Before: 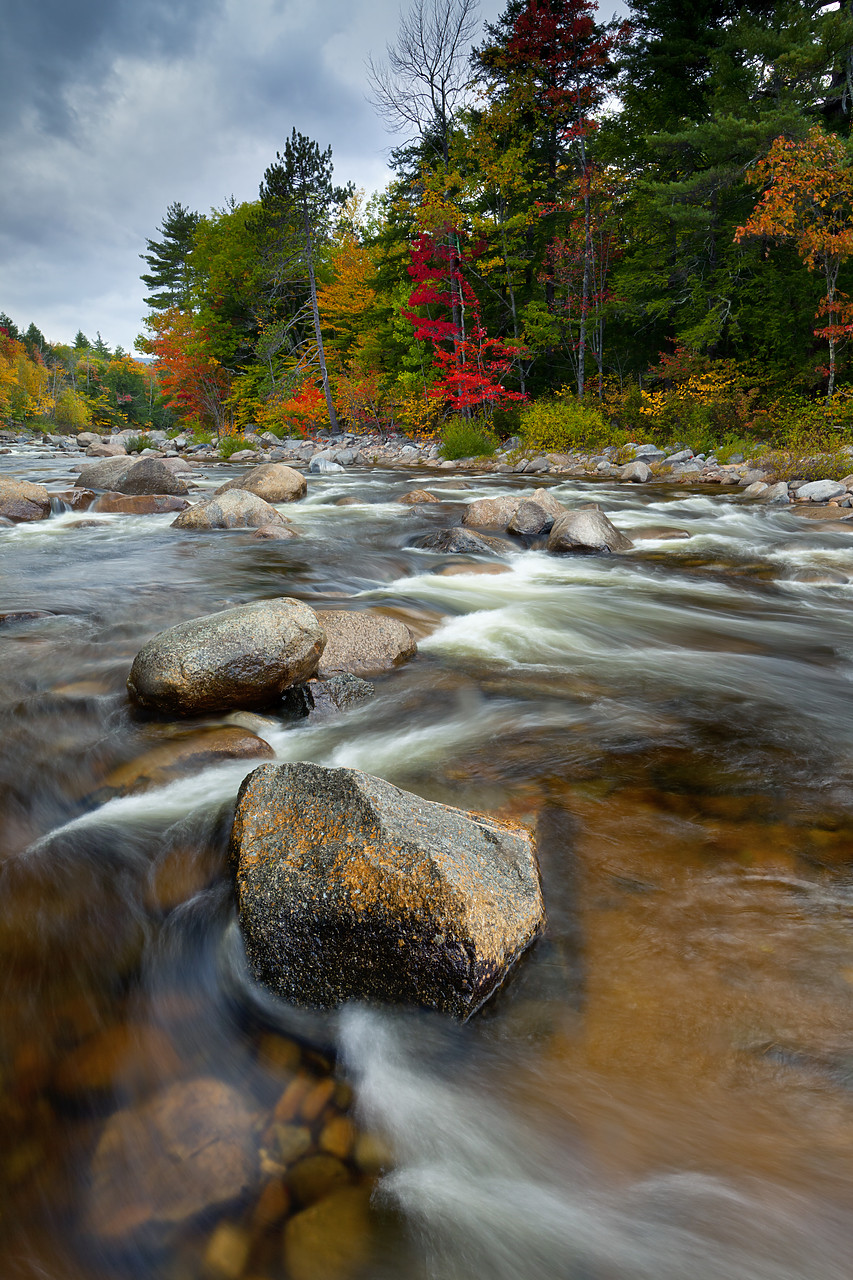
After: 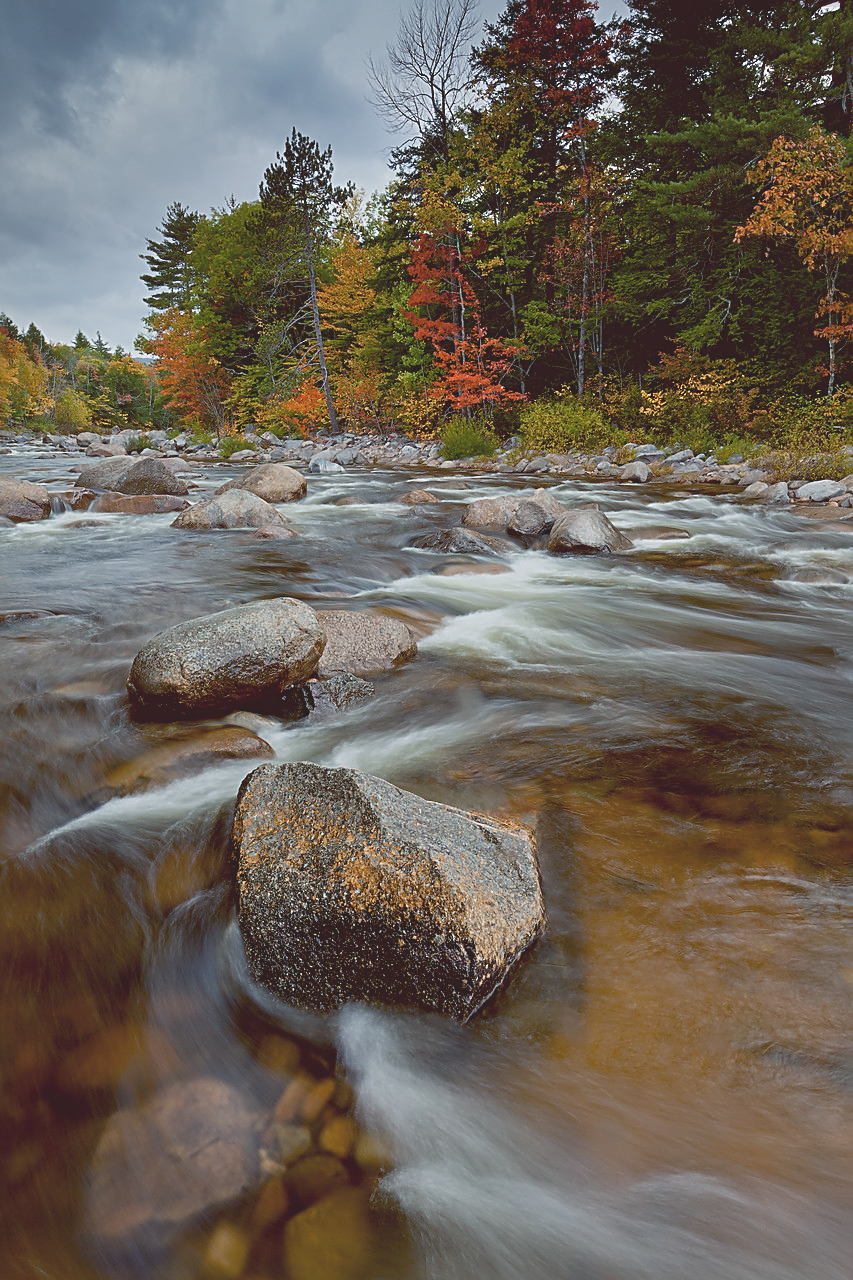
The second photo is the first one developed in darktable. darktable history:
white balance: emerald 1
color balance: lift [1, 1.015, 1.004, 0.985], gamma [1, 0.958, 0.971, 1.042], gain [1, 0.956, 0.977, 1.044]
contrast brightness saturation: contrast -0.26, saturation -0.43
sharpen: radius 2.767
